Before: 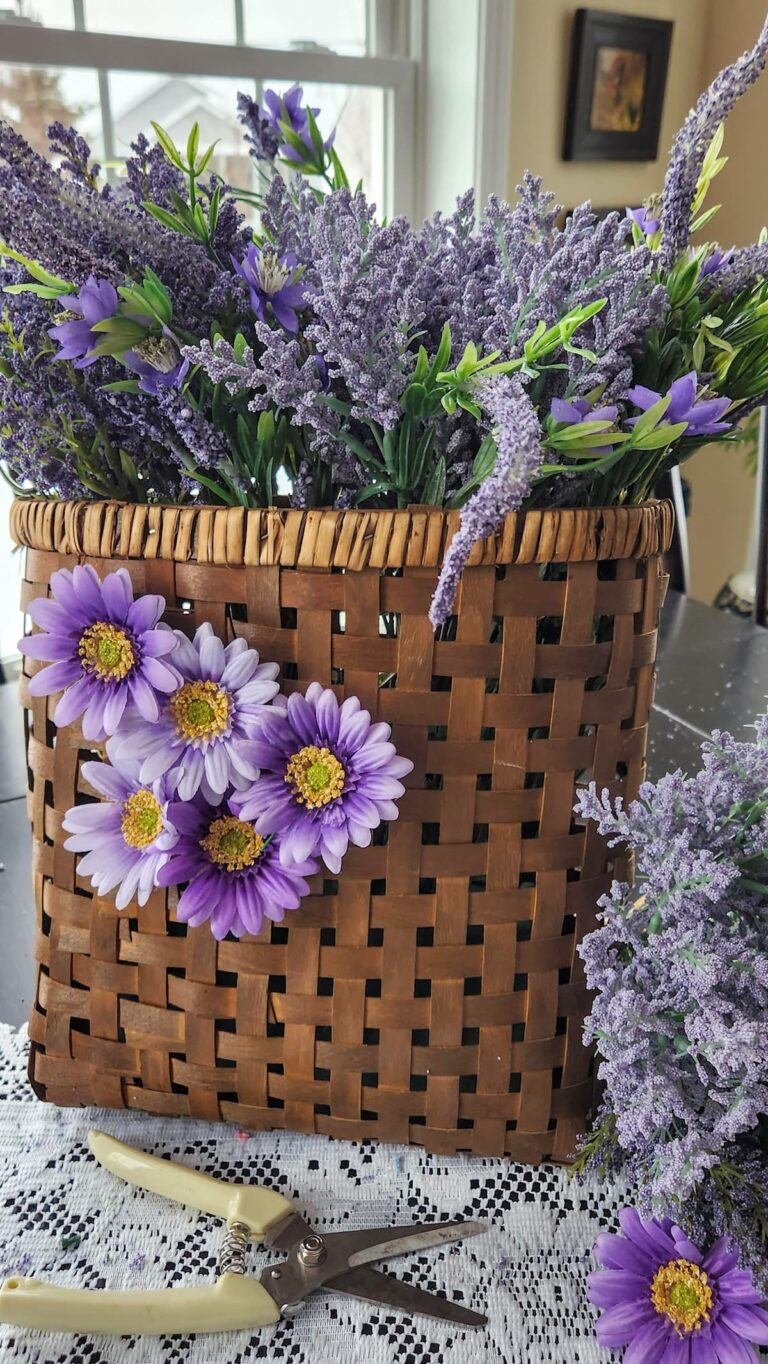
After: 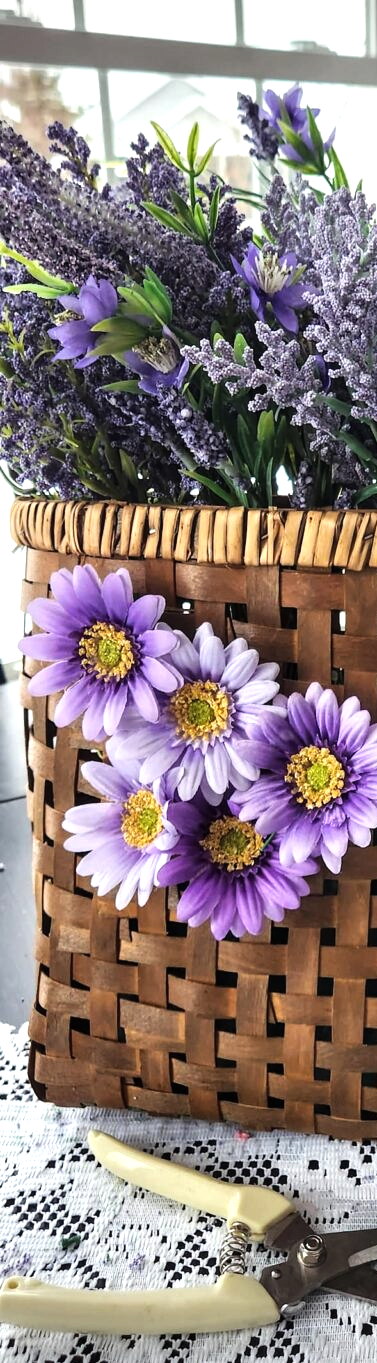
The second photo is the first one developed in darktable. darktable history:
tone equalizer: -8 EV -0.75 EV, -7 EV -0.7 EV, -6 EV -0.6 EV, -5 EV -0.4 EV, -3 EV 0.4 EV, -2 EV 0.6 EV, -1 EV 0.7 EV, +0 EV 0.75 EV, edges refinement/feathering 500, mask exposure compensation -1.57 EV, preserve details no
crop and rotate: left 0%, top 0%, right 50.845%
color balance rgb: global vibrance 1%, saturation formula JzAzBz (2021)
vignetting: on, module defaults
